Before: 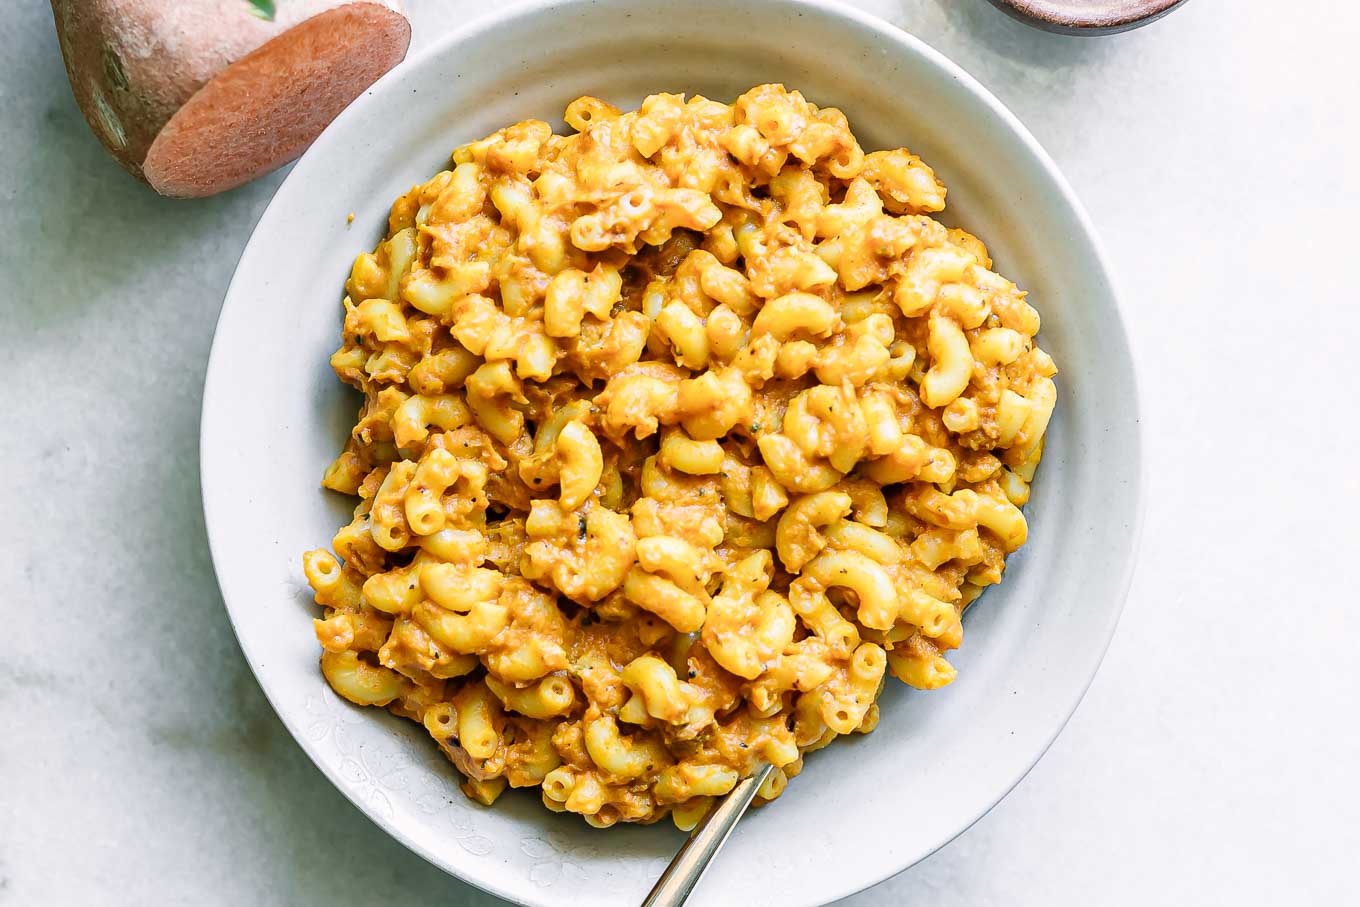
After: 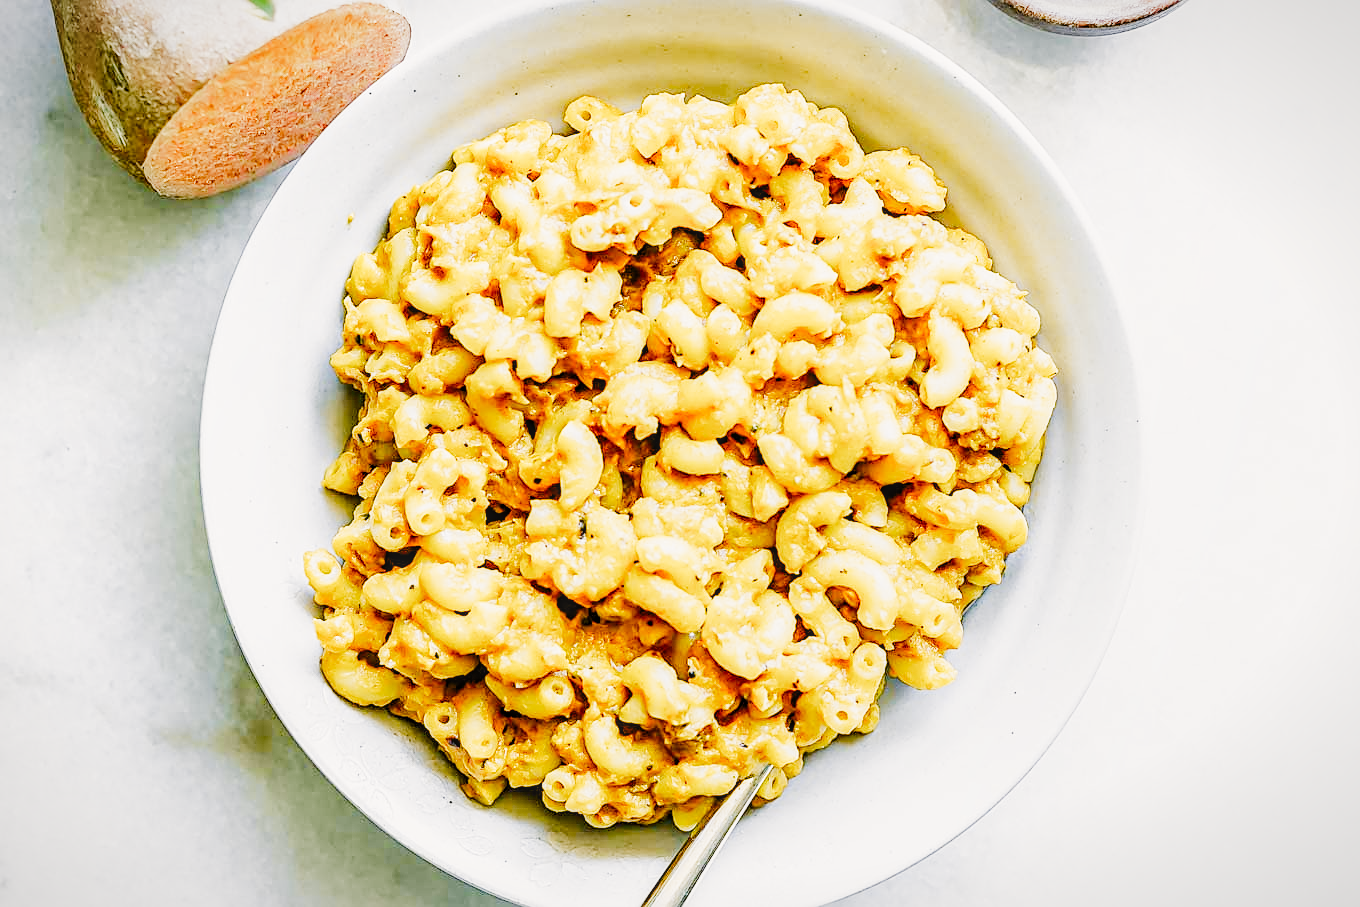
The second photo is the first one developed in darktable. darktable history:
local contrast: on, module defaults
exposure: exposure 0.946 EV, compensate highlight preservation false
contrast brightness saturation: contrast 0.052, brightness 0.057, saturation 0.015
vignetting: fall-off start 97.72%, fall-off radius 100.7%, width/height ratio 1.362, unbound false
filmic rgb: black relative exposure -7.65 EV, white relative exposure 4.56 EV, hardness 3.61, add noise in highlights 0.002, preserve chrominance no, color science v3 (2019), use custom middle-gray values true, iterations of high-quality reconstruction 0, contrast in highlights soft
color balance rgb: perceptual saturation grading › global saturation 26.962%, perceptual saturation grading › highlights -27.783%, perceptual saturation grading › mid-tones 15.325%, perceptual saturation grading › shadows 33.931%, global vibrance 20%
tone curve: curves: ch0 [(0, 0) (0.239, 0.248) (0.508, 0.606) (0.828, 0.878) (1, 1)]; ch1 [(0, 0) (0.401, 0.42) (0.45, 0.464) (0.492, 0.498) (0.511, 0.507) (0.561, 0.549) (0.688, 0.726) (1, 1)]; ch2 [(0, 0) (0.411, 0.433) (0.5, 0.504) (0.545, 0.574) (1, 1)], color space Lab, independent channels, preserve colors none
sharpen: on, module defaults
